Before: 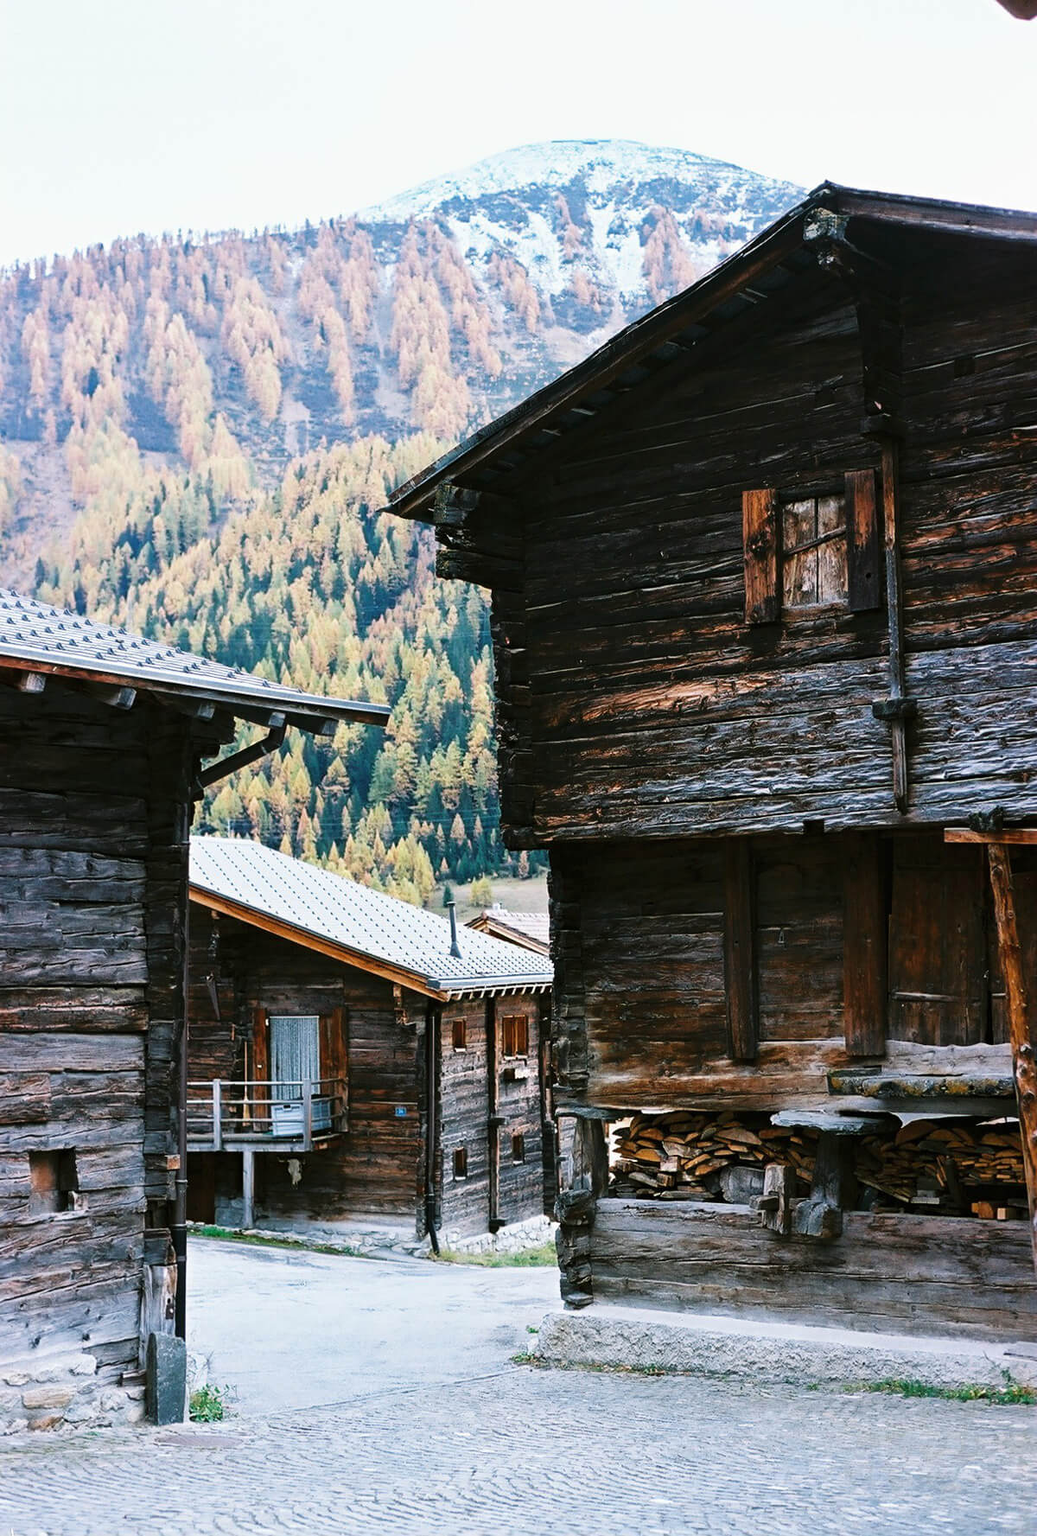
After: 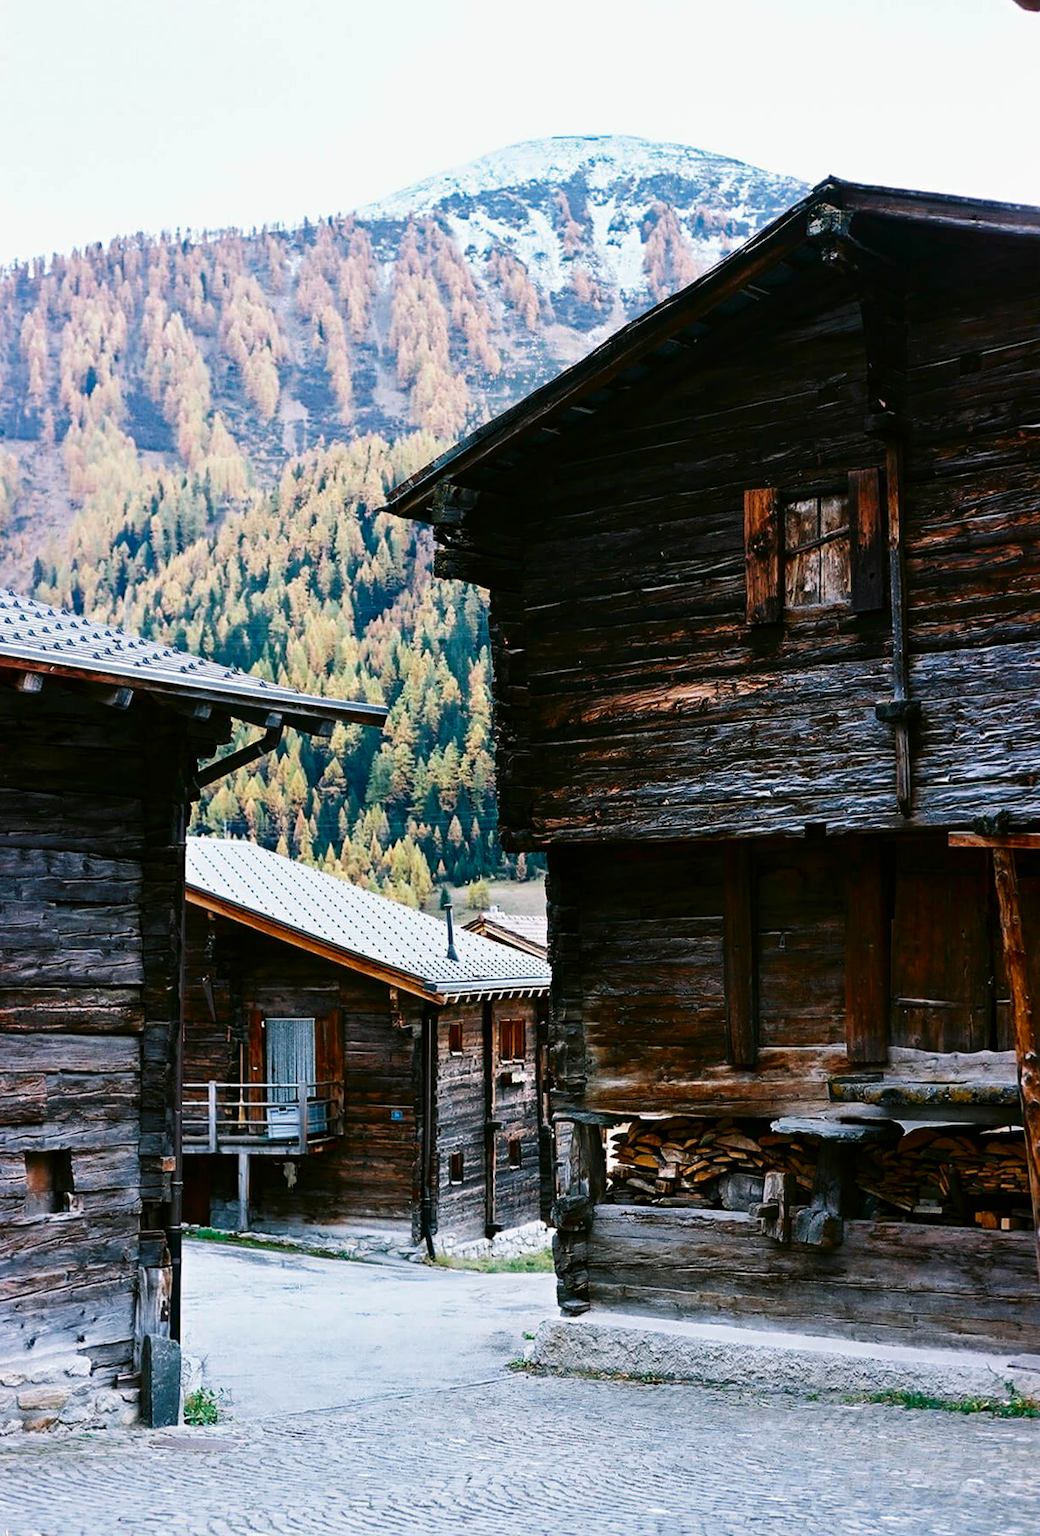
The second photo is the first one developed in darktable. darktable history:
contrast brightness saturation: contrast 0.07, brightness -0.14, saturation 0.11
rotate and perspective: rotation 0.192°, lens shift (horizontal) -0.015, crop left 0.005, crop right 0.996, crop top 0.006, crop bottom 0.99
white balance: emerald 1
tone equalizer: on, module defaults
